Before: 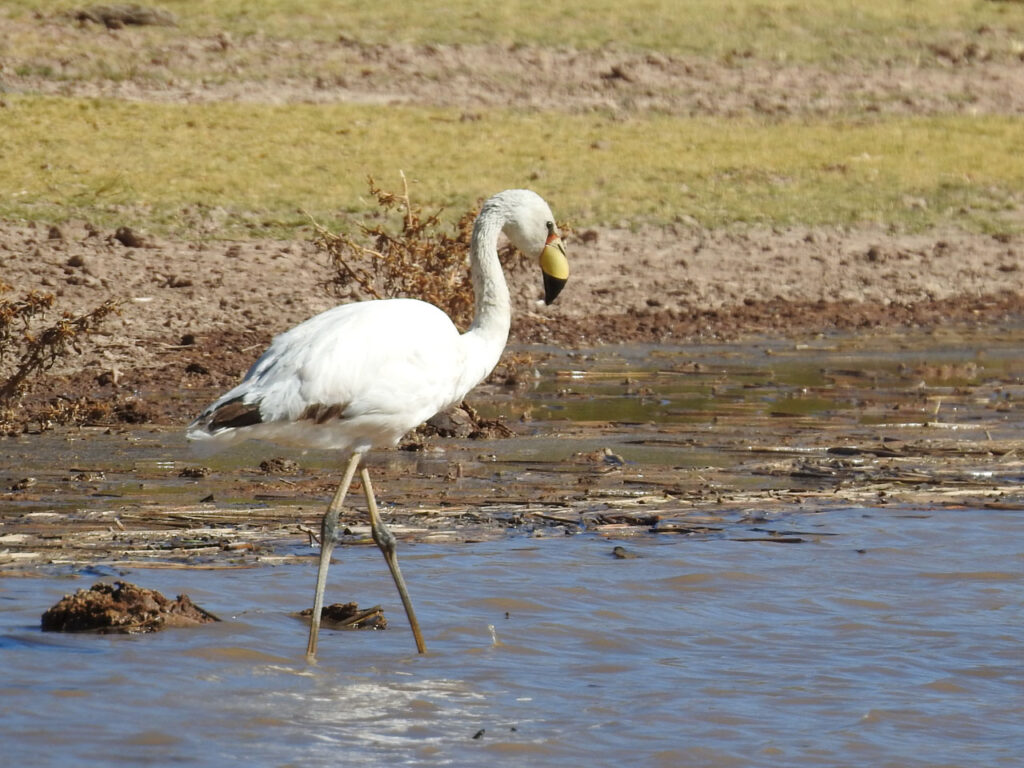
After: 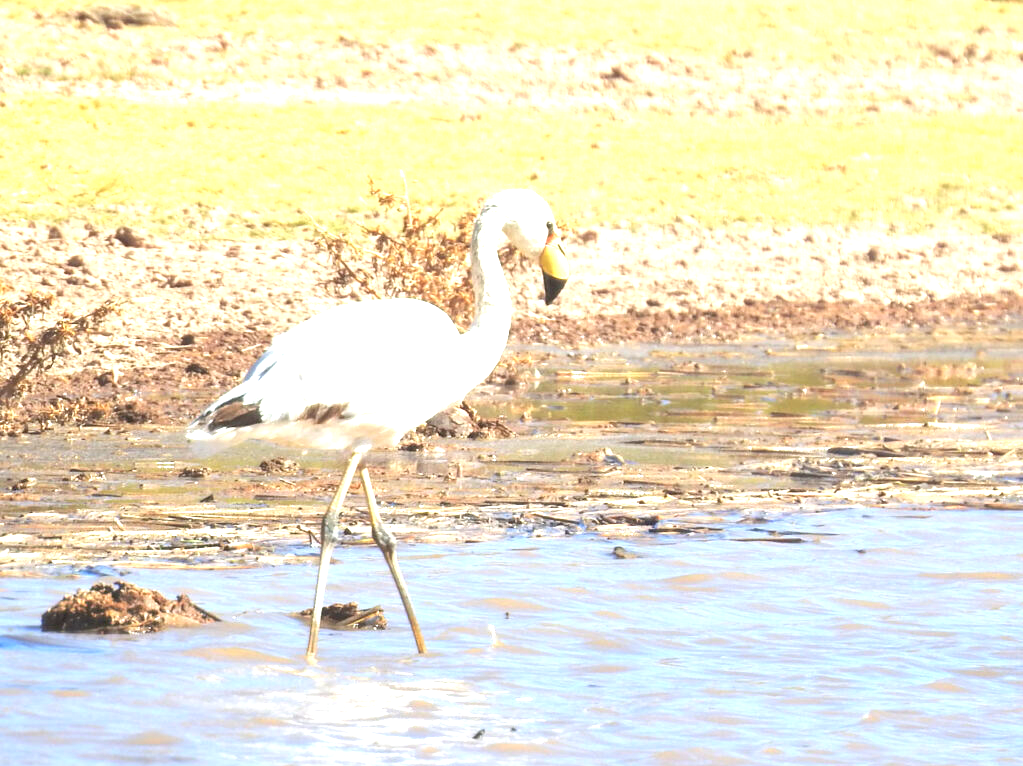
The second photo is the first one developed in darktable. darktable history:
exposure: exposure 2.25 EV, compensate highlight preservation false
crop: top 0.05%, bottom 0.098%
contrast brightness saturation: contrast -0.15, brightness 0.05, saturation -0.12
